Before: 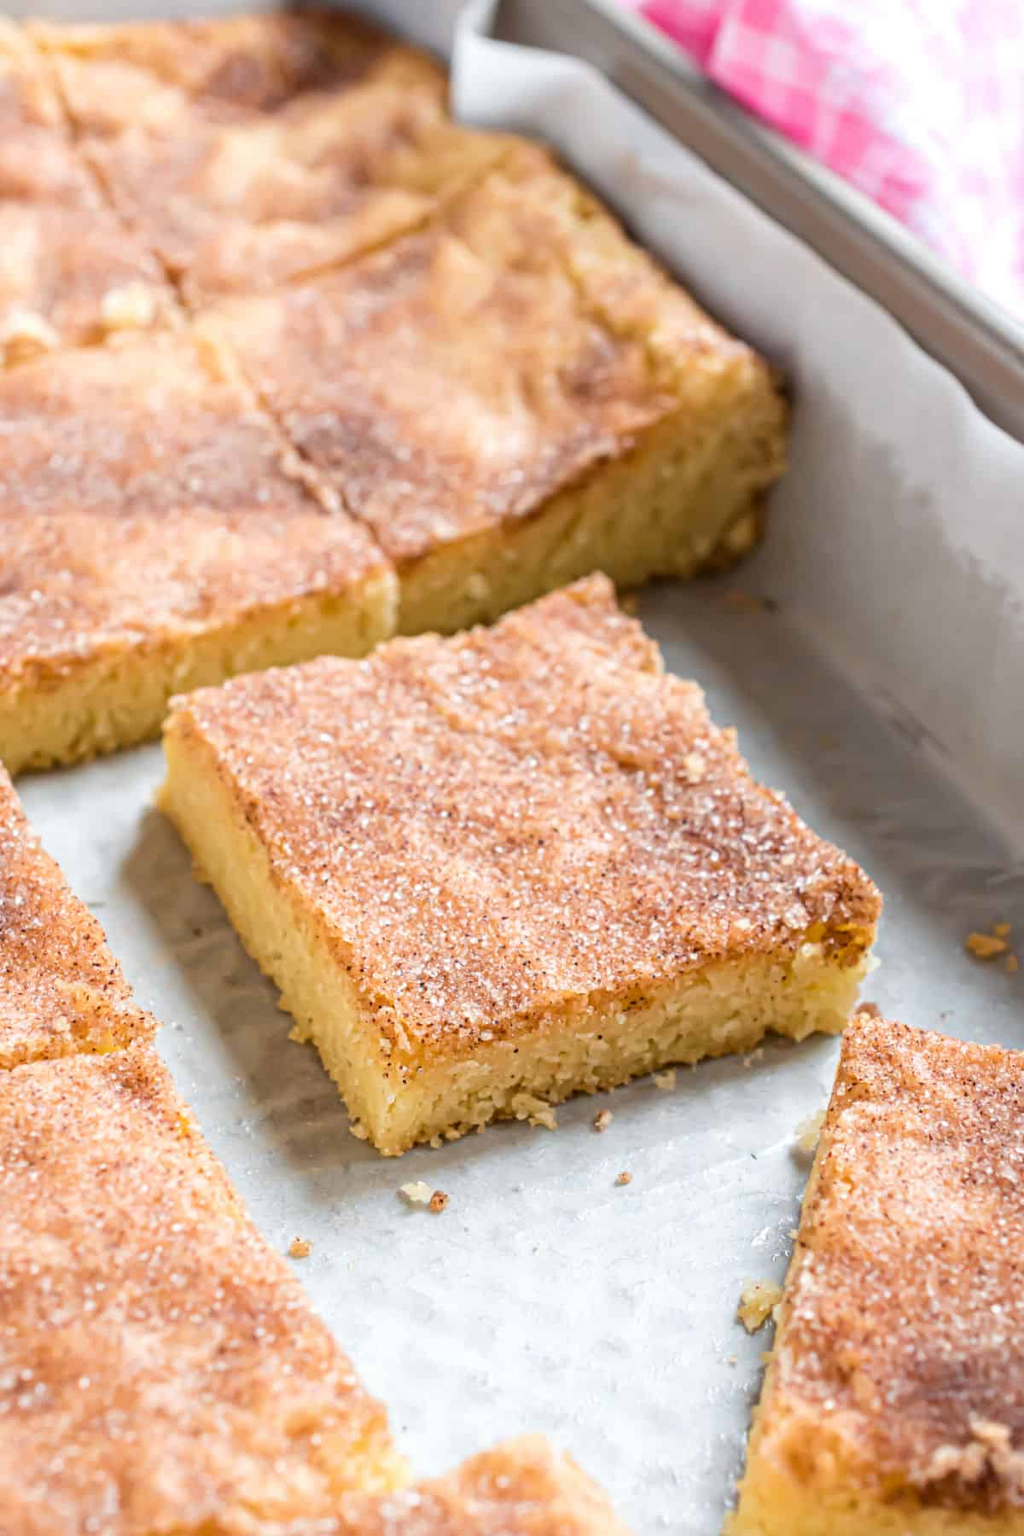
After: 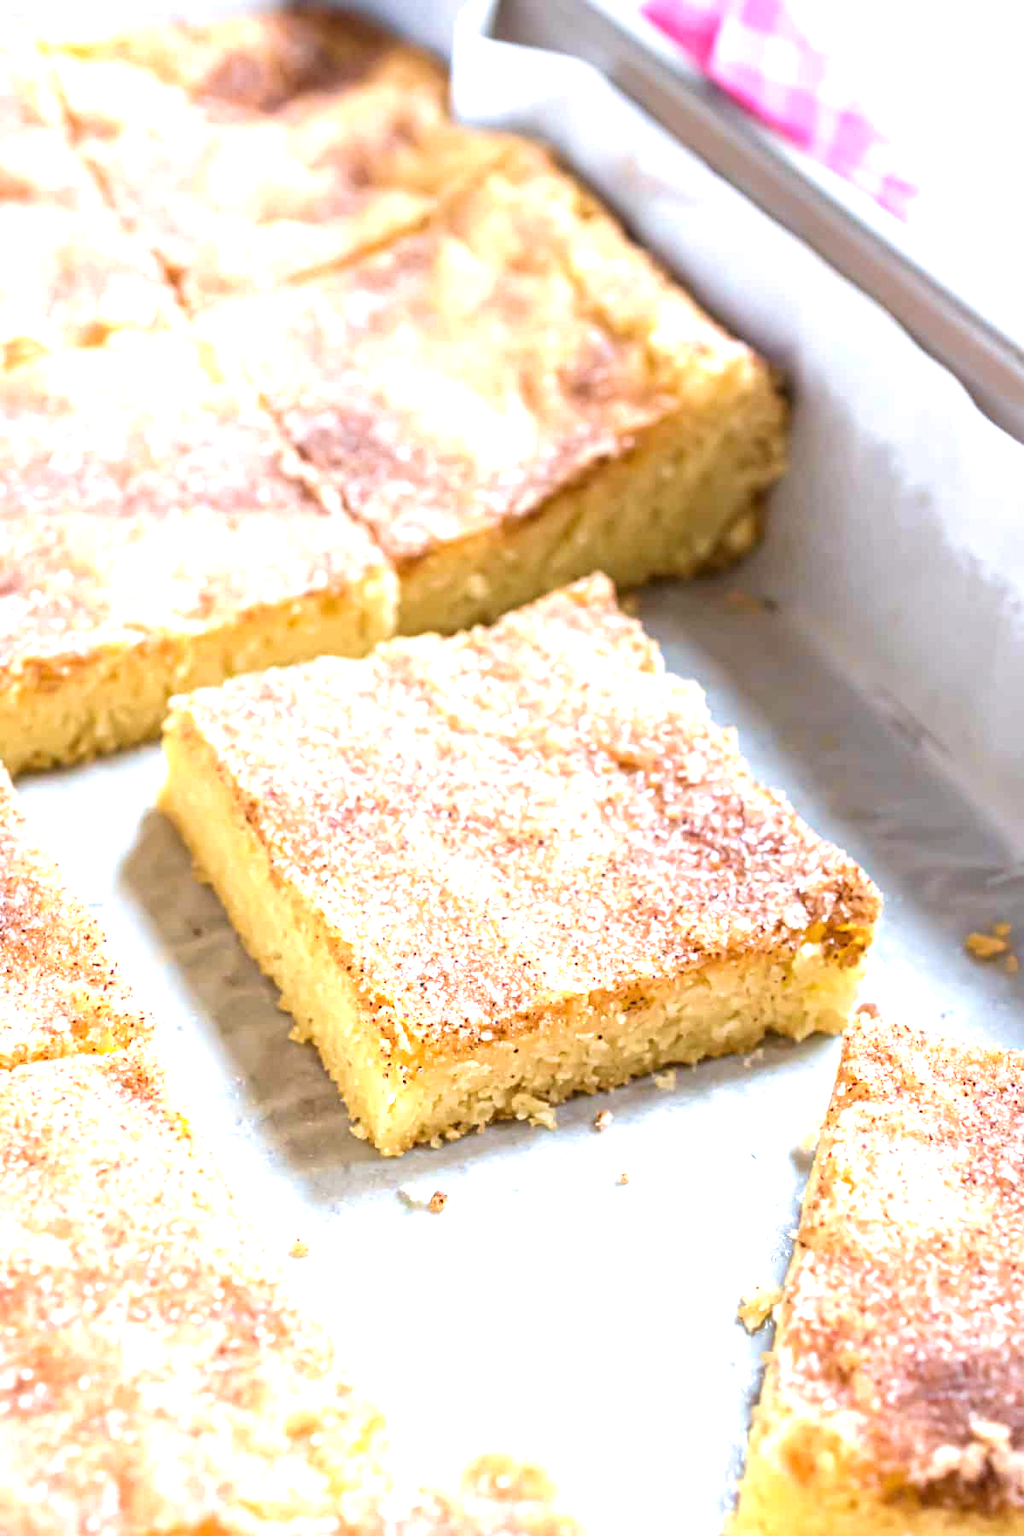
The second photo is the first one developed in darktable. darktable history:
exposure: black level correction 0, exposure 1 EV, compensate exposure bias true, compensate highlight preservation false
white balance: red 0.954, blue 1.079
velvia: strength 15%
